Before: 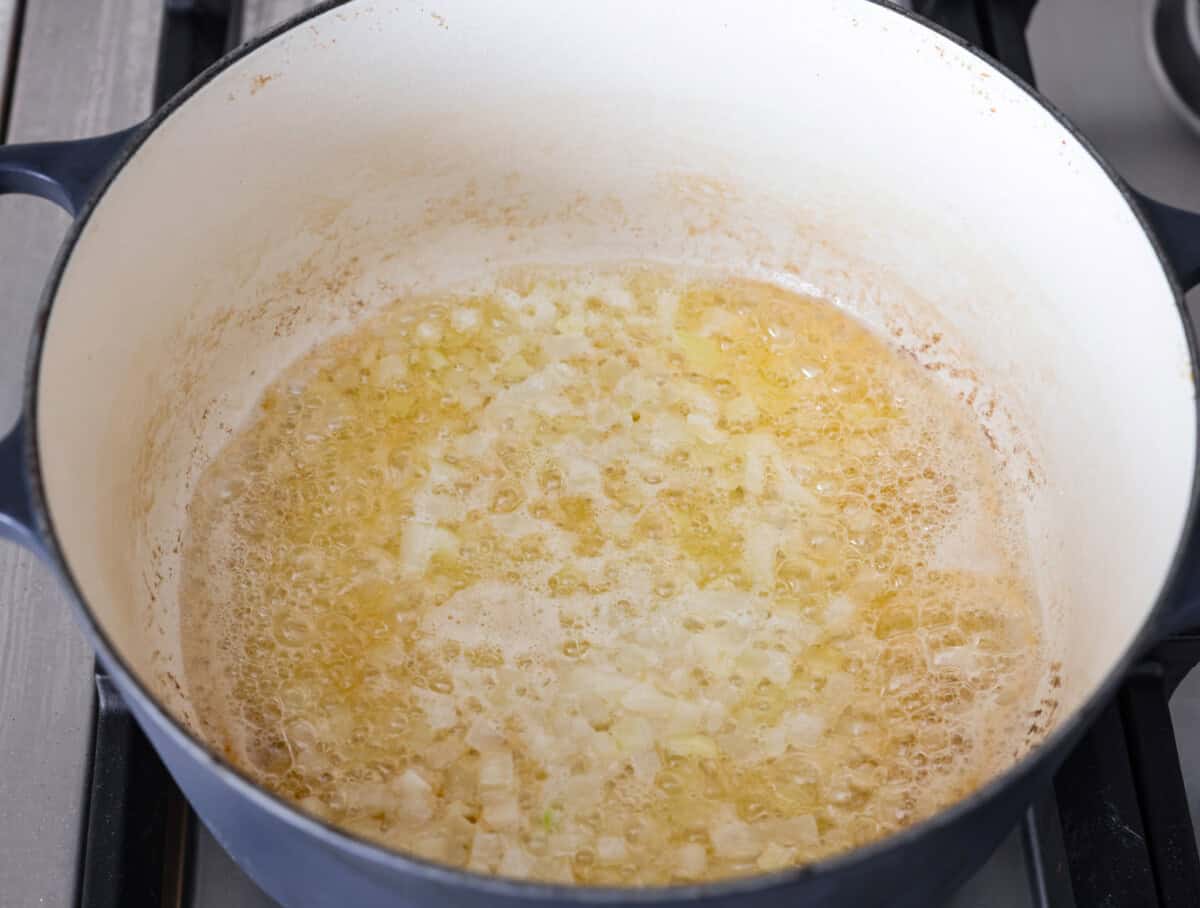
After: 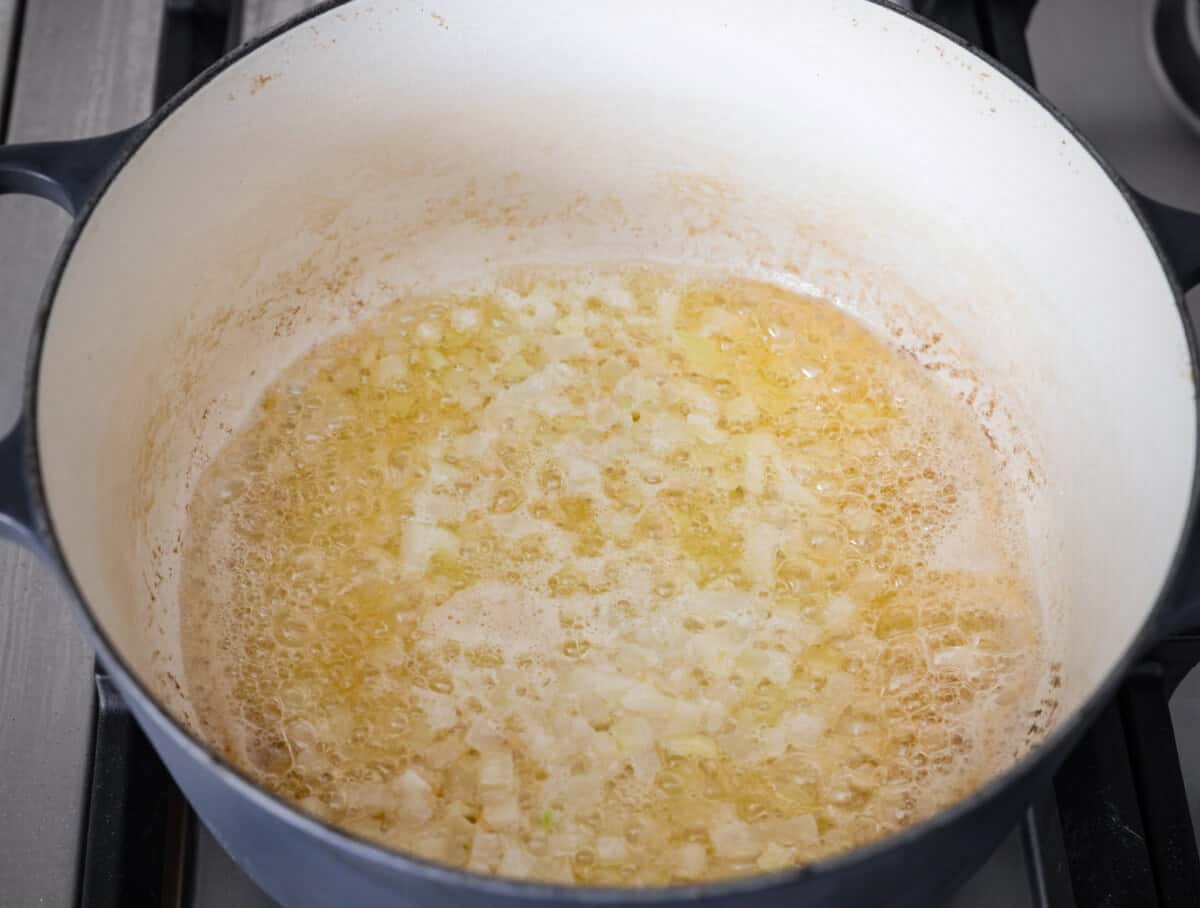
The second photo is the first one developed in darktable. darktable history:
vignetting: fall-off start 71.72%
